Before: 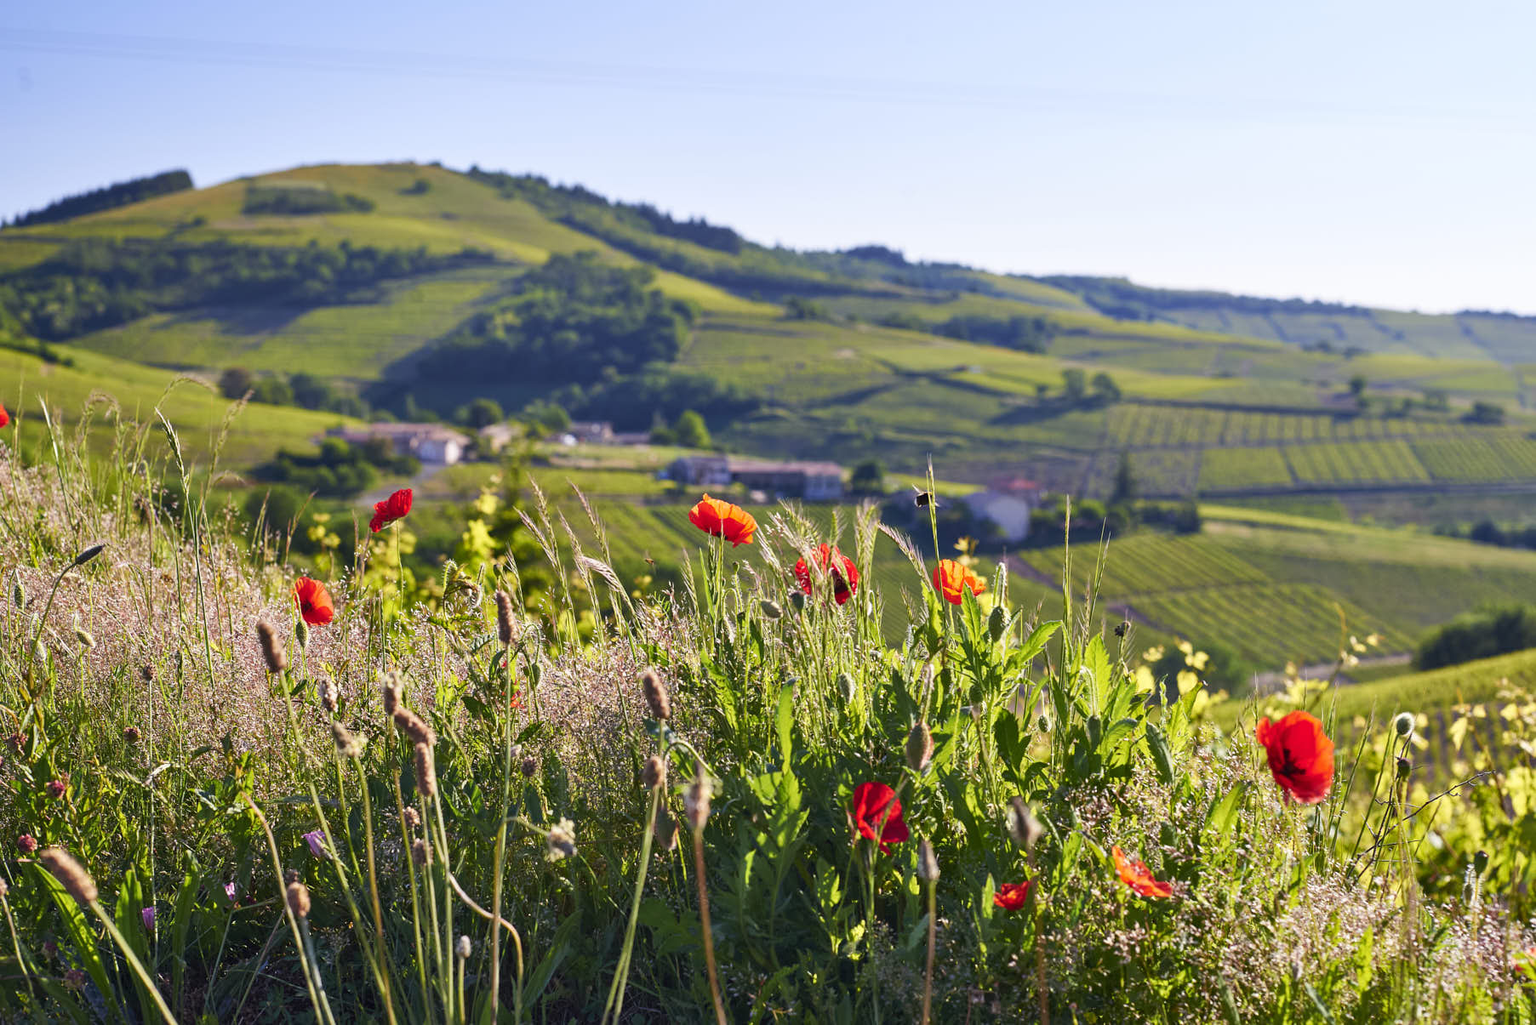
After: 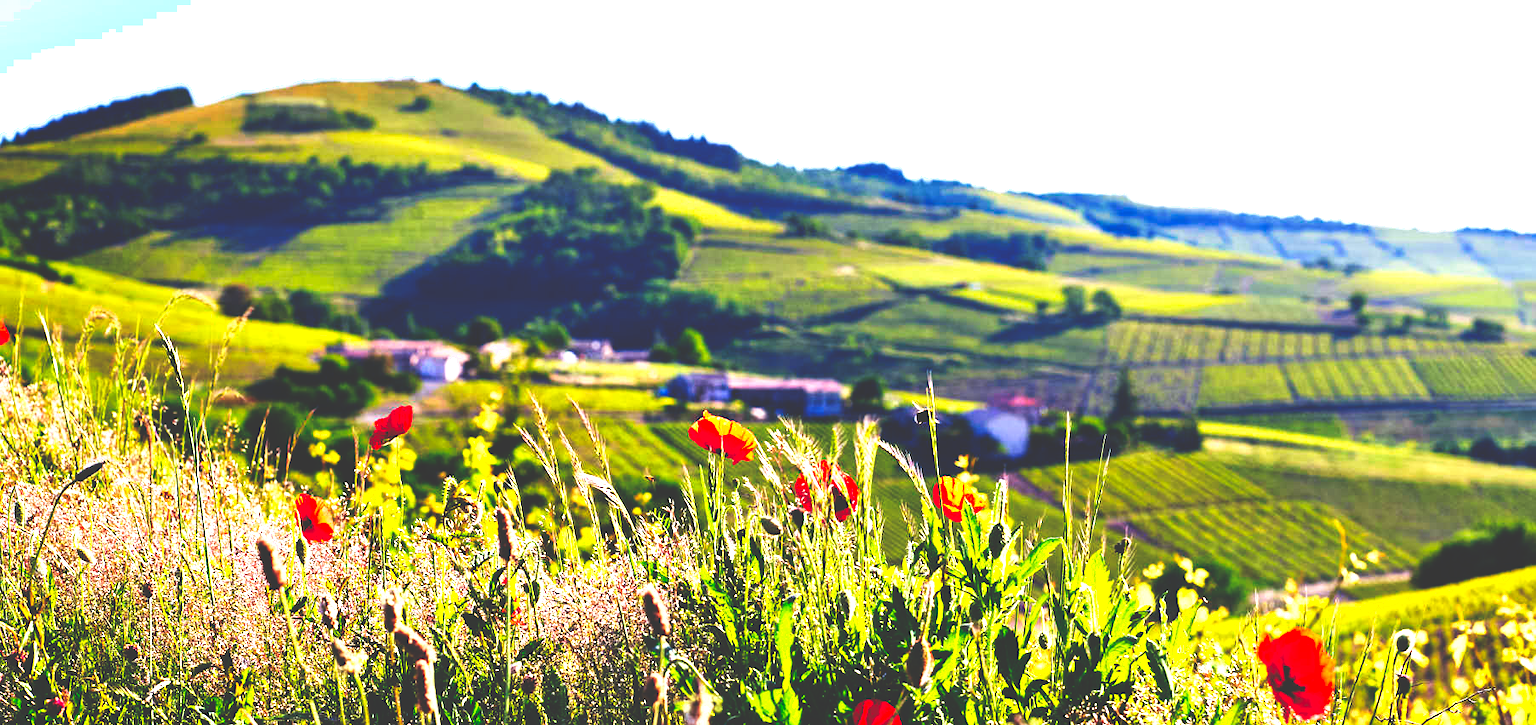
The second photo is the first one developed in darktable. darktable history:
crop and rotate: top 8.196%, bottom 21.006%
color calibration: gray › normalize channels true, illuminant same as pipeline (D50), adaptation XYZ, x 0.346, y 0.358, temperature 5013.63 K, gamut compression 0.01
exposure: black level correction 0, exposure 0.951 EV, compensate highlight preservation false
base curve: curves: ch0 [(0, 0.036) (0.083, 0.04) (0.804, 1)], preserve colors none
tone equalizer: luminance estimator HSV value / RGB max
